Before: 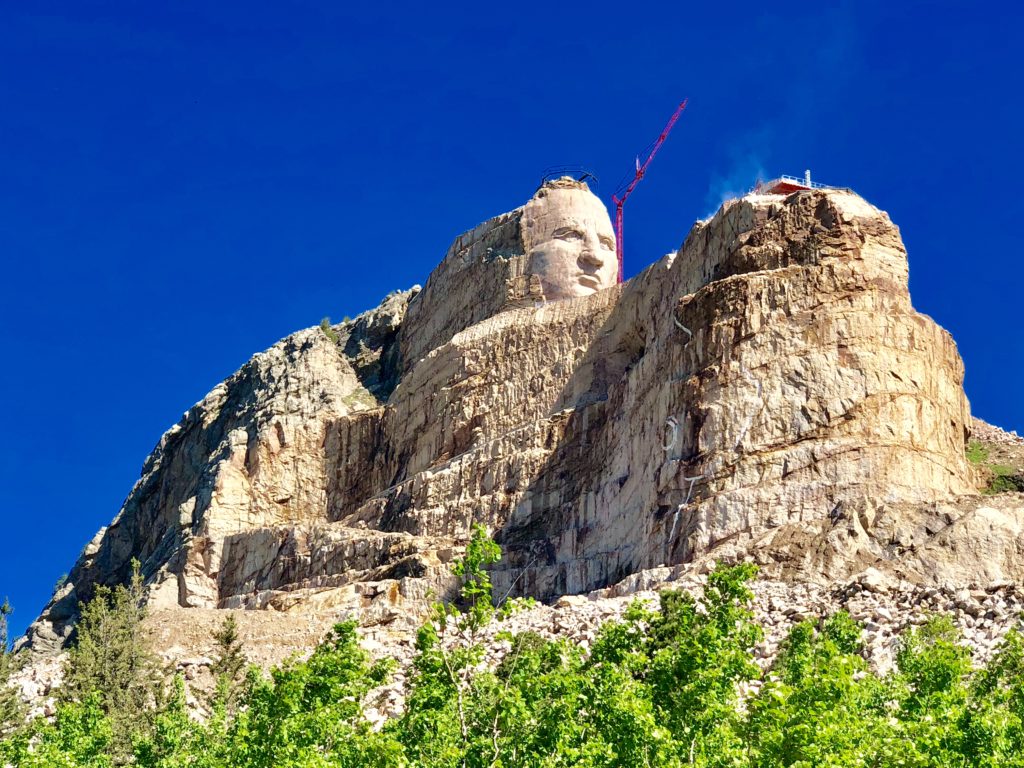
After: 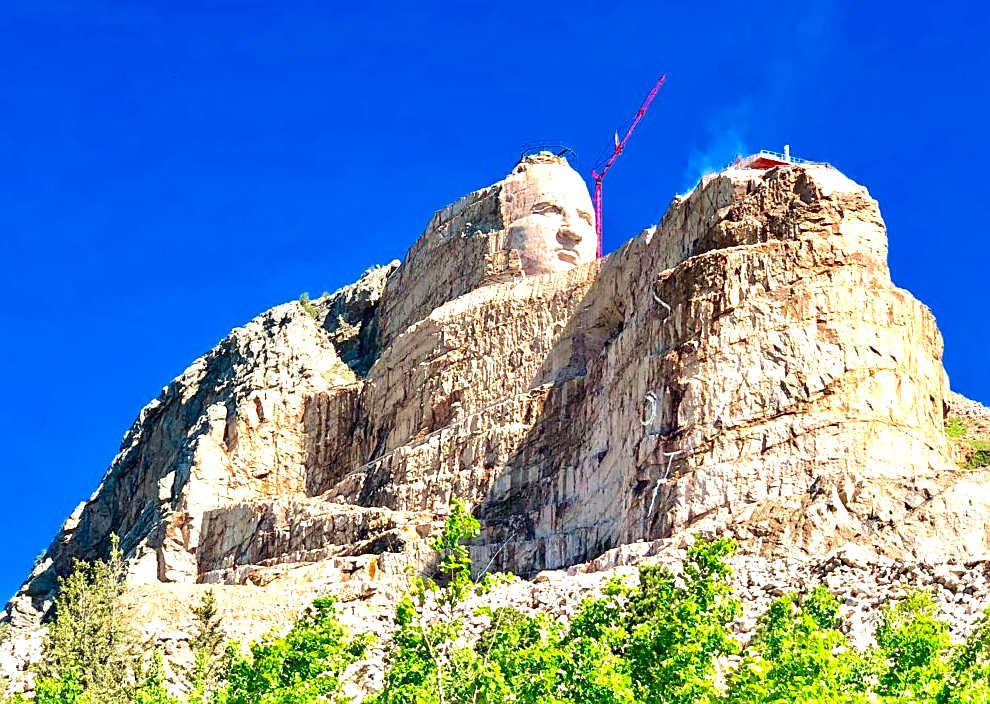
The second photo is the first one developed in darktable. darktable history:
sharpen: on, module defaults
exposure: black level correction 0, exposure 0.89 EV, compensate highlight preservation false
crop: left 2.12%, top 3.303%, right 1.139%, bottom 4.959%
